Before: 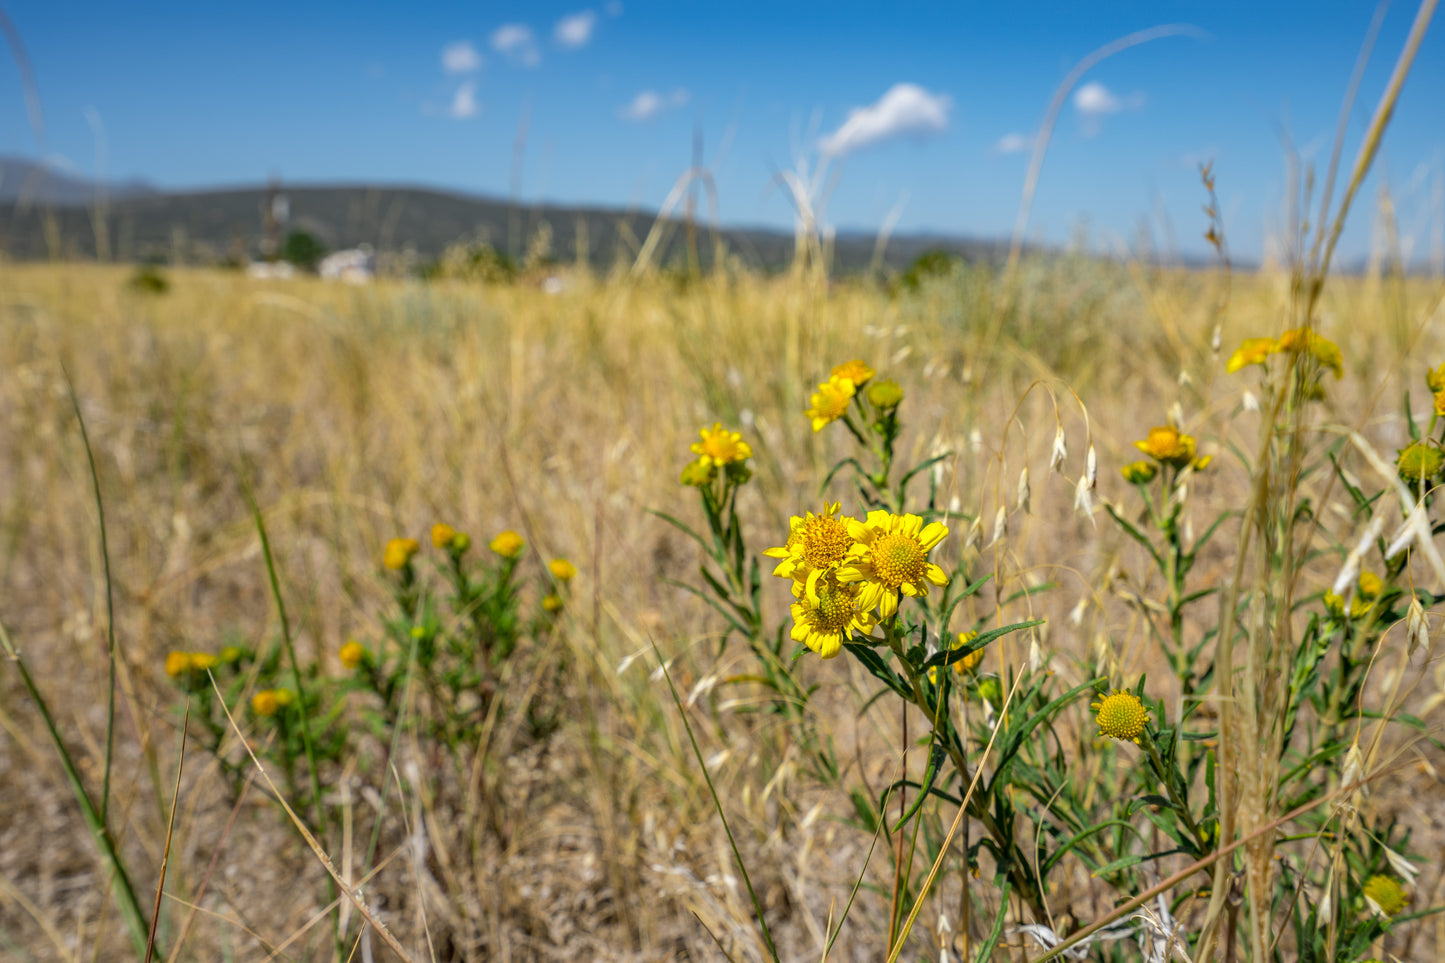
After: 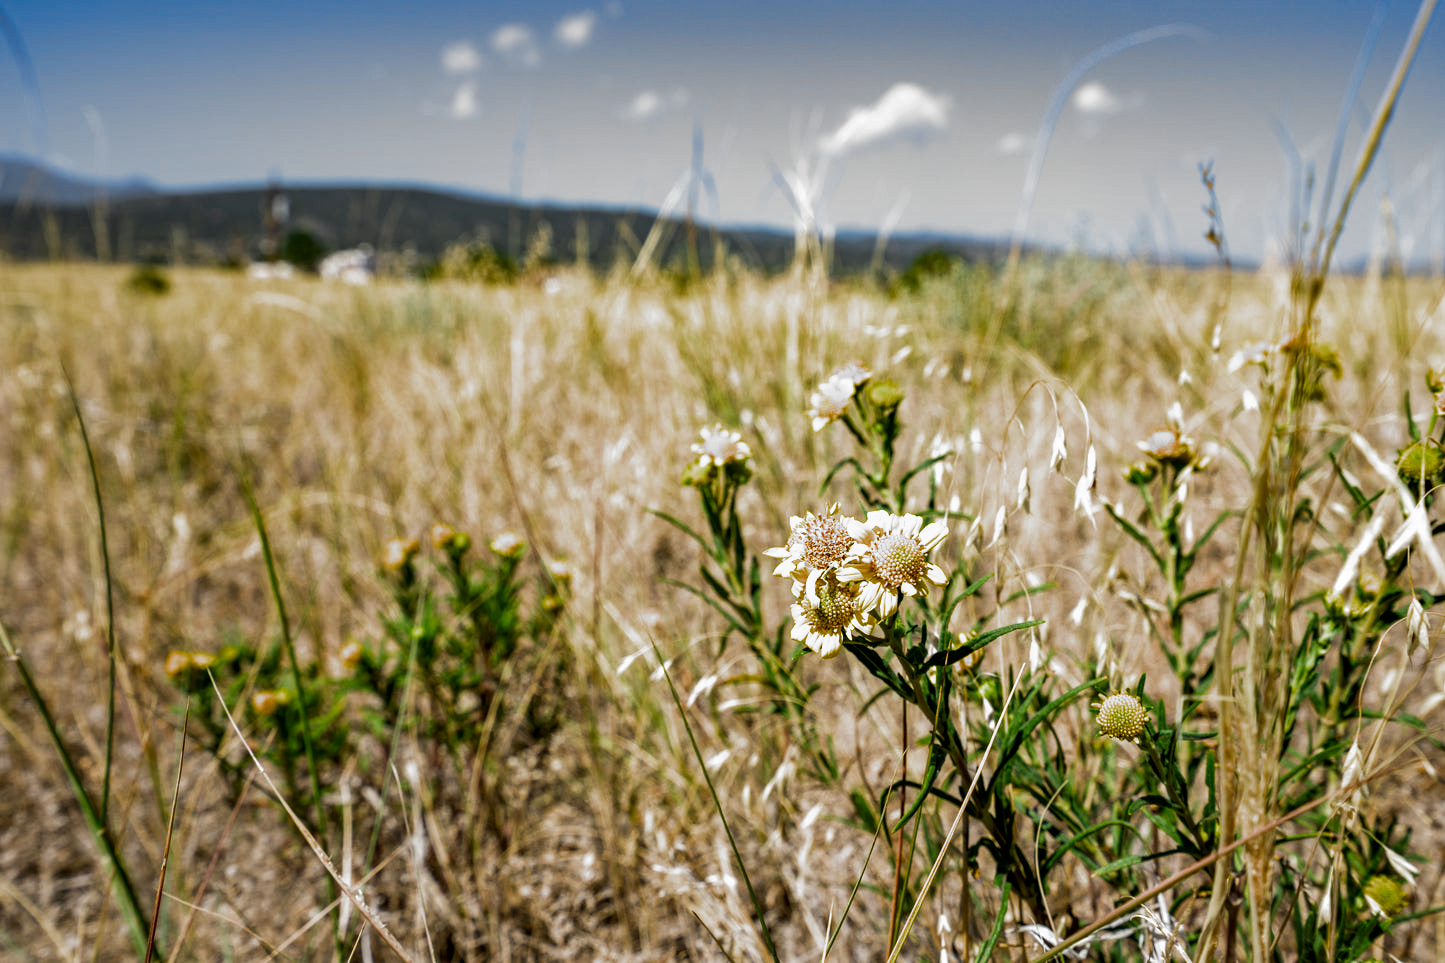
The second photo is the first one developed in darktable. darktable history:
contrast brightness saturation: contrast 0.068, brightness -0.155, saturation 0.116
filmic rgb: black relative exposure -8.24 EV, white relative exposure 2.2 EV, target white luminance 99.974%, hardness 7.05, latitude 74.56%, contrast 1.314, highlights saturation mix -1.51%, shadows ↔ highlights balance 29.99%, add noise in highlights 0, preserve chrominance max RGB, color science v3 (2019), use custom middle-gray values true, contrast in highlights soft
exposure: exposure 0.226 EV, compensate highlight preservation false
